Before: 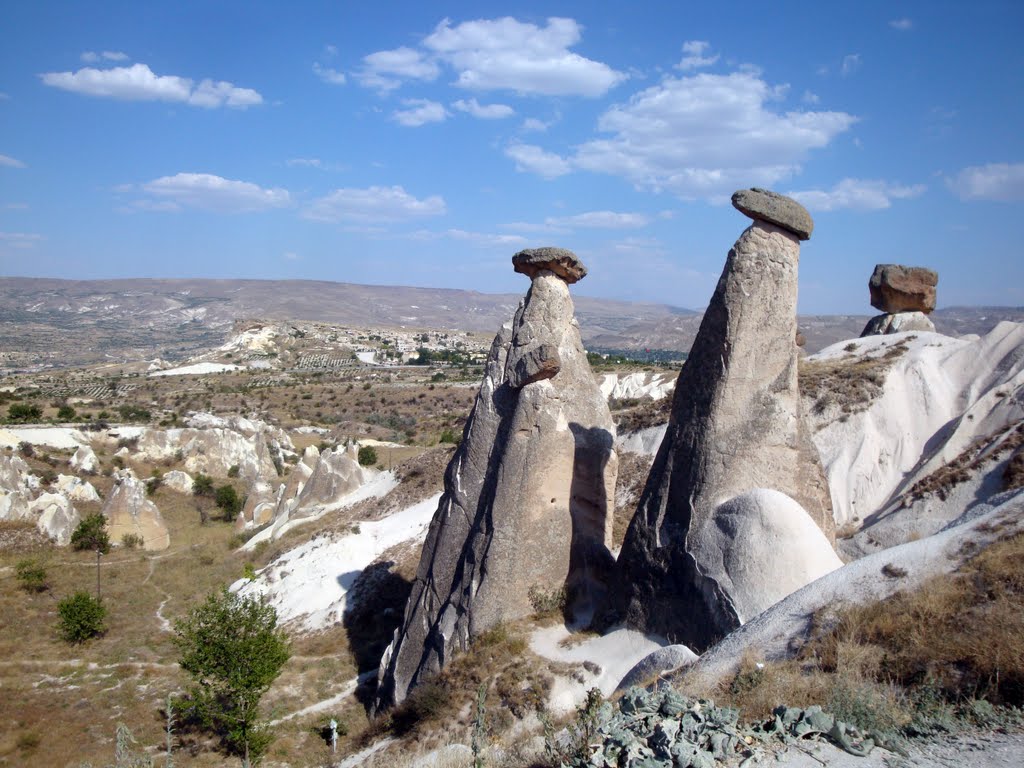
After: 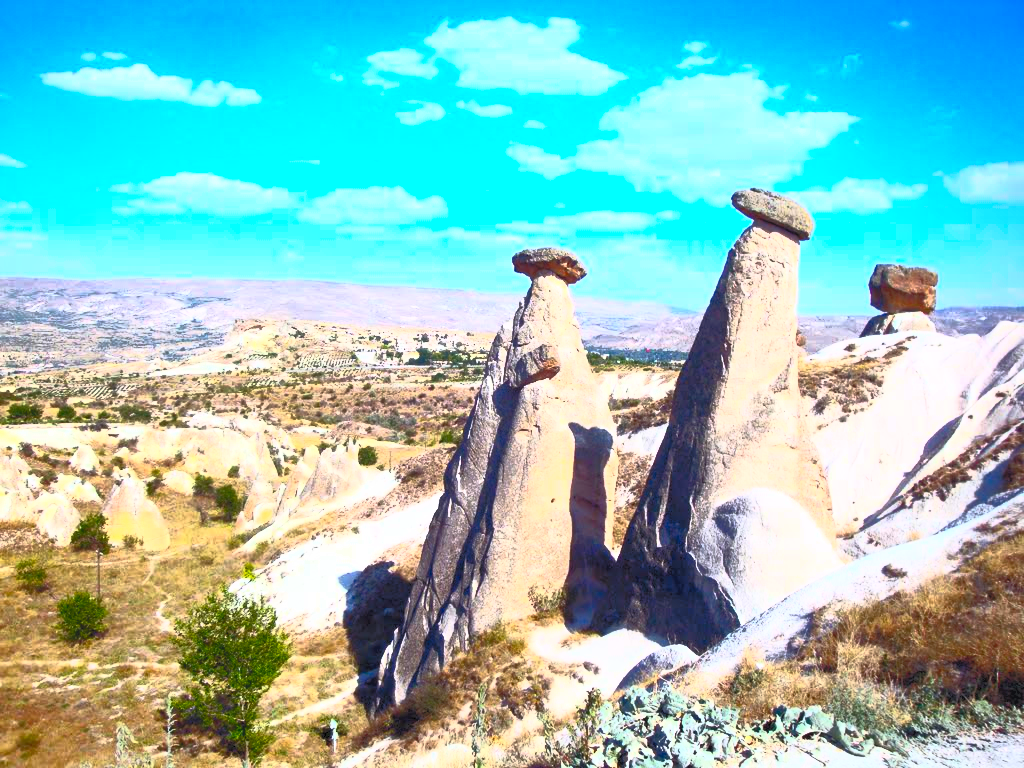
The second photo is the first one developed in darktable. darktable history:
shadows and highlights: on, module defaults
contrast brightness saturation: contrast 0.99, brightness 0.987, saturation 0.985
